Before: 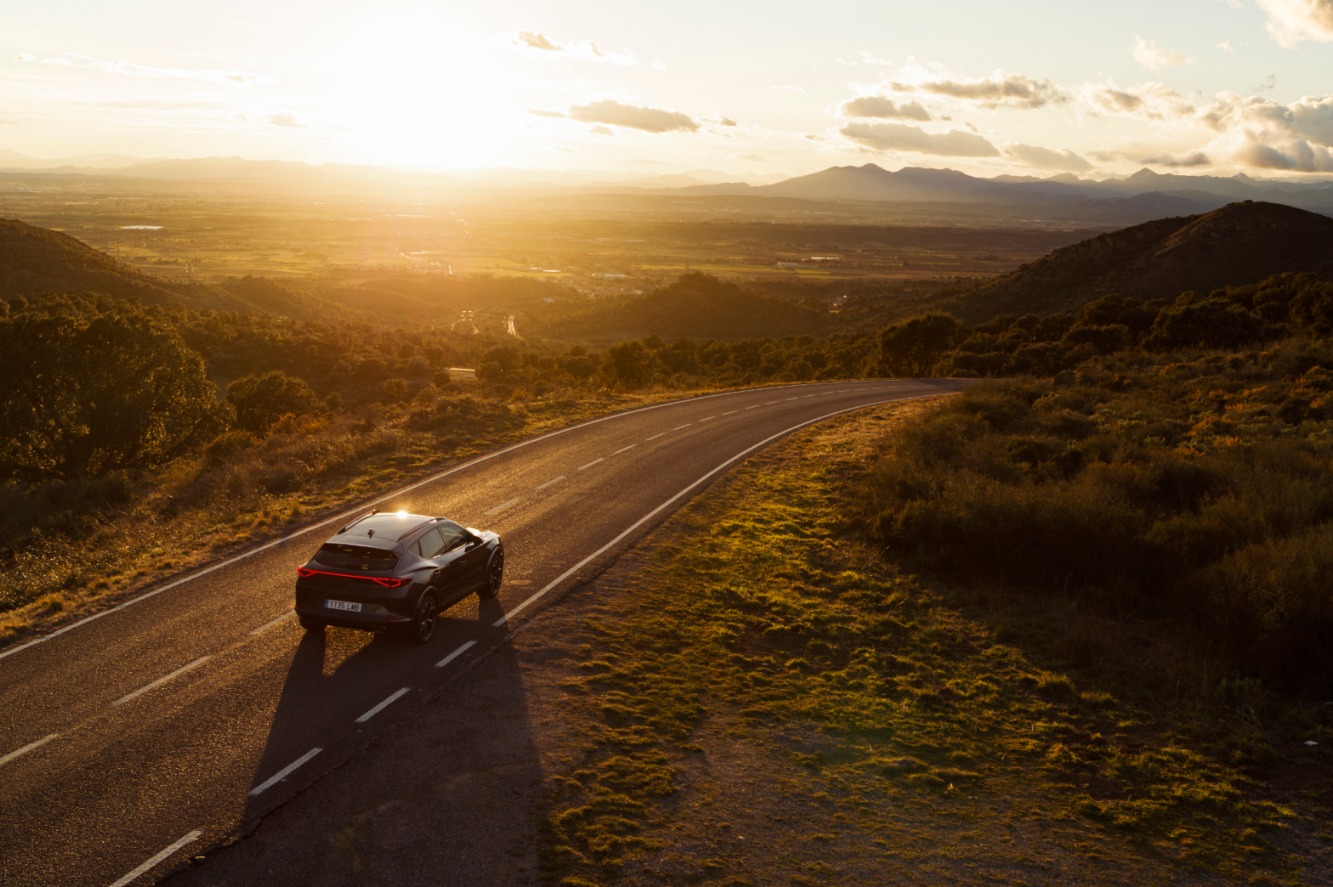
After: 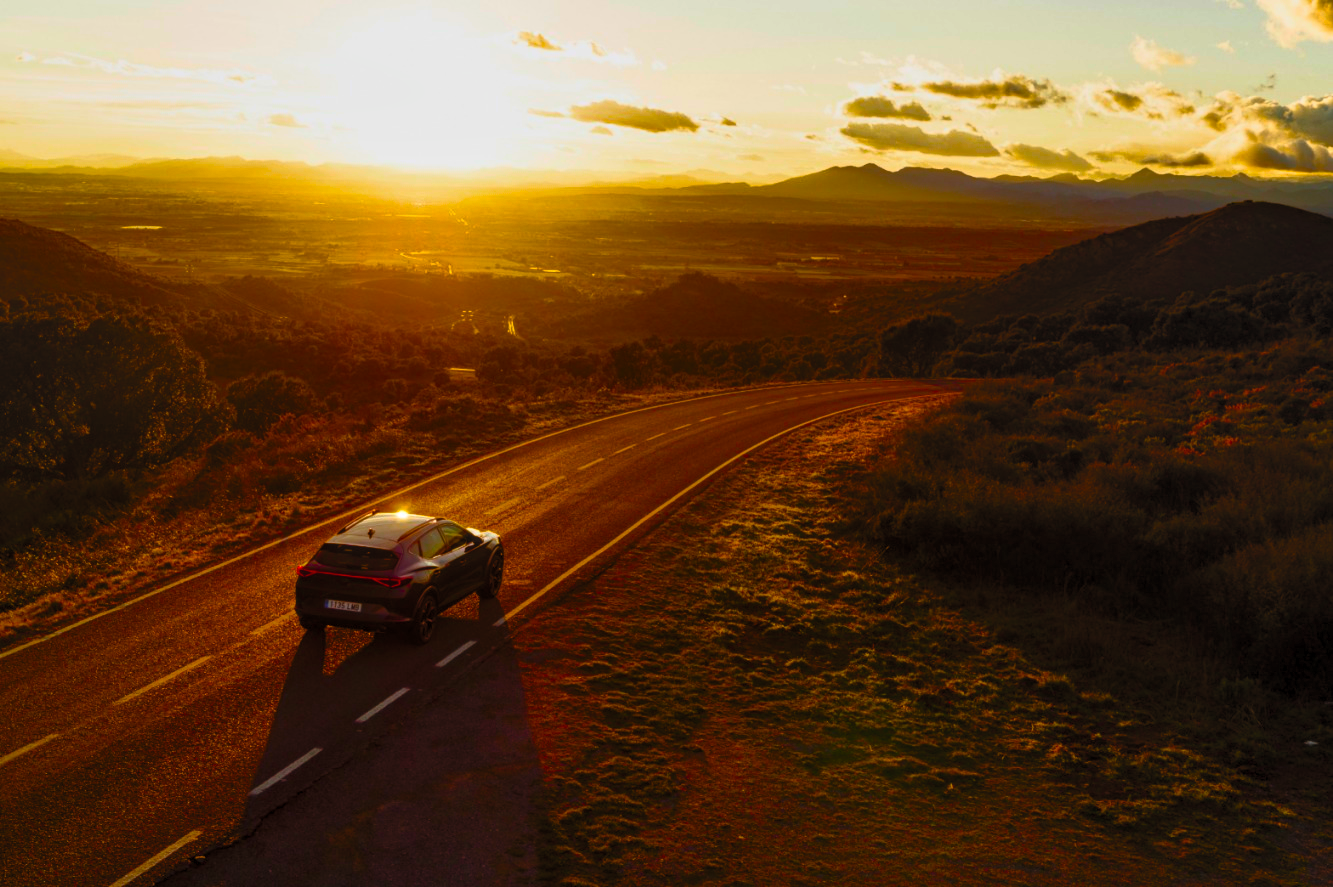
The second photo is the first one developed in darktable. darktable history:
tone equalizer: -8 EV -0.417 EV, -7 EV -0.389 EV, -6 EV -0.333 EV, -5 EV -0.222 EV, -3 EV 0.222 EV, -2 EV 0.333 EV, -1 EV 0.389 EV, +0 EV 0.417 EV, edges refinement/feathering 500, mask exposure compensation -1.57 EV, preserve details no
exposure: exposure -2.002 EV, compensate highlight preservation false
local contrast: detail 130%
shadows and highlights: on, module defaults
base curve: preserve colors none
white balance: emerald 1
color balance rgb: linear chroma grading › shadows 10%, linear chroma grading › highlights 10%, linear chroma grading › global chroma 15%, linear chroma grading › mid-tones 15%, perceptual saturation grading › global saturation 40%, perceptual saturation grading › highlights -25%, perceptual saturation grading › mid-tones 35%, perceptual saturation grading › shadows 35%, perceptual brilliance grading › global brilliance 11.29%, global vibrance 11.29%
contrast brightness saturation: contrast 0.83, brightness 0.59, saturation 0.59
